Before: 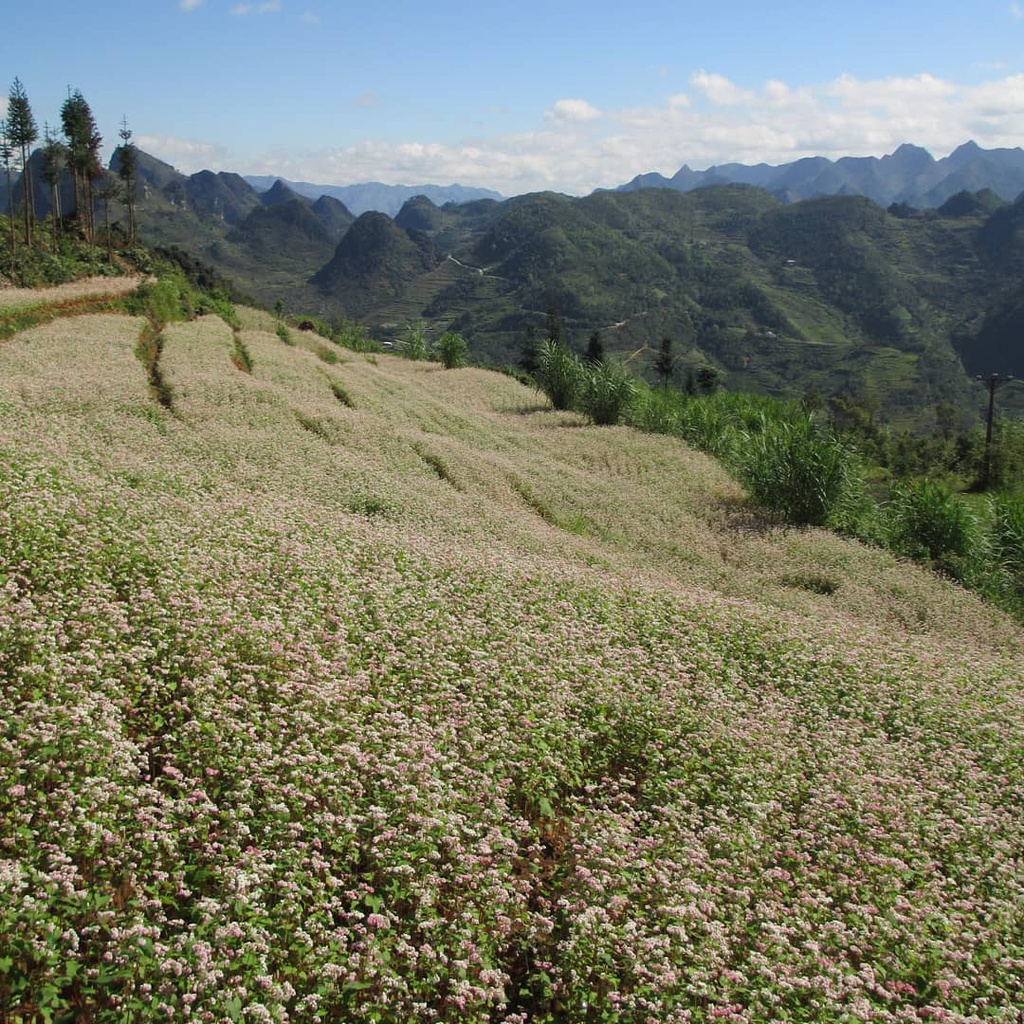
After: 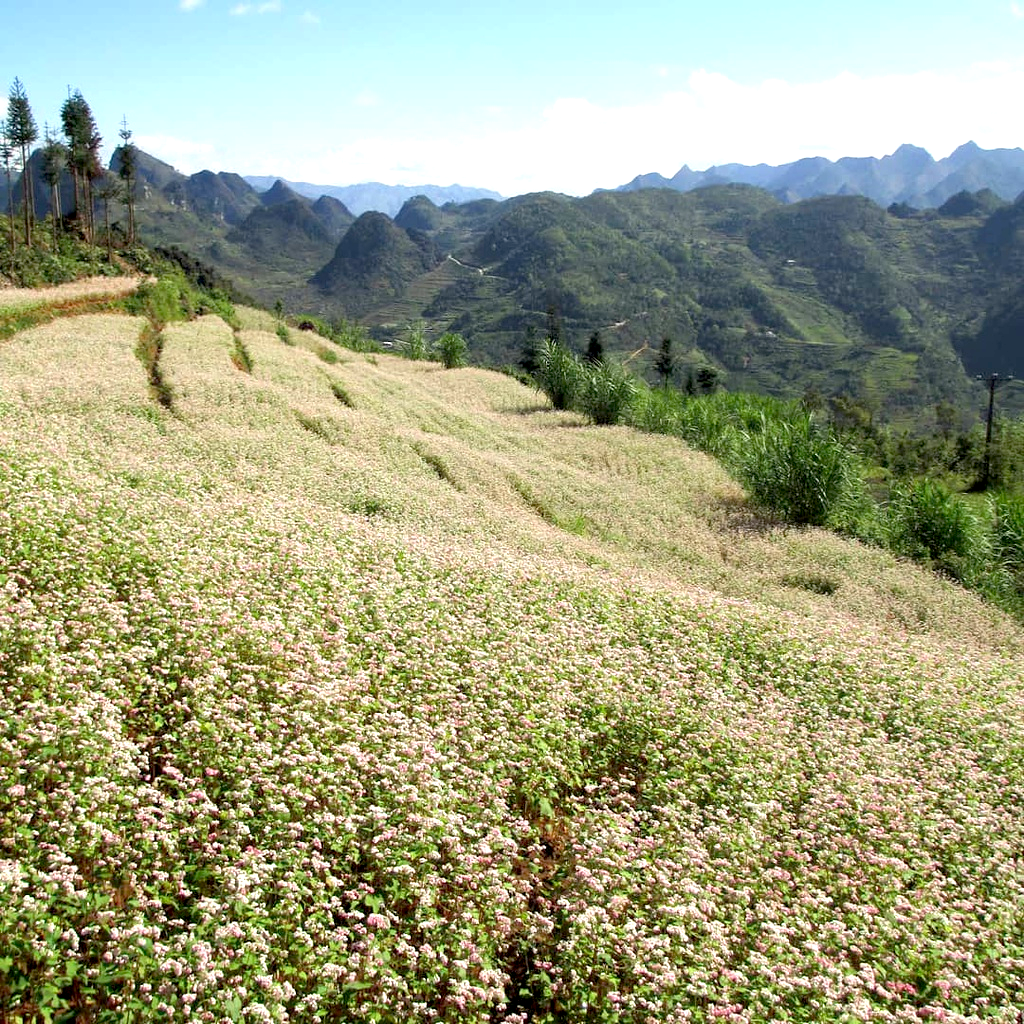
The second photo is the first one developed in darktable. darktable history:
exposure: black level correction 0.008, exposure 0.987 EV, compensate highlight preservation false
